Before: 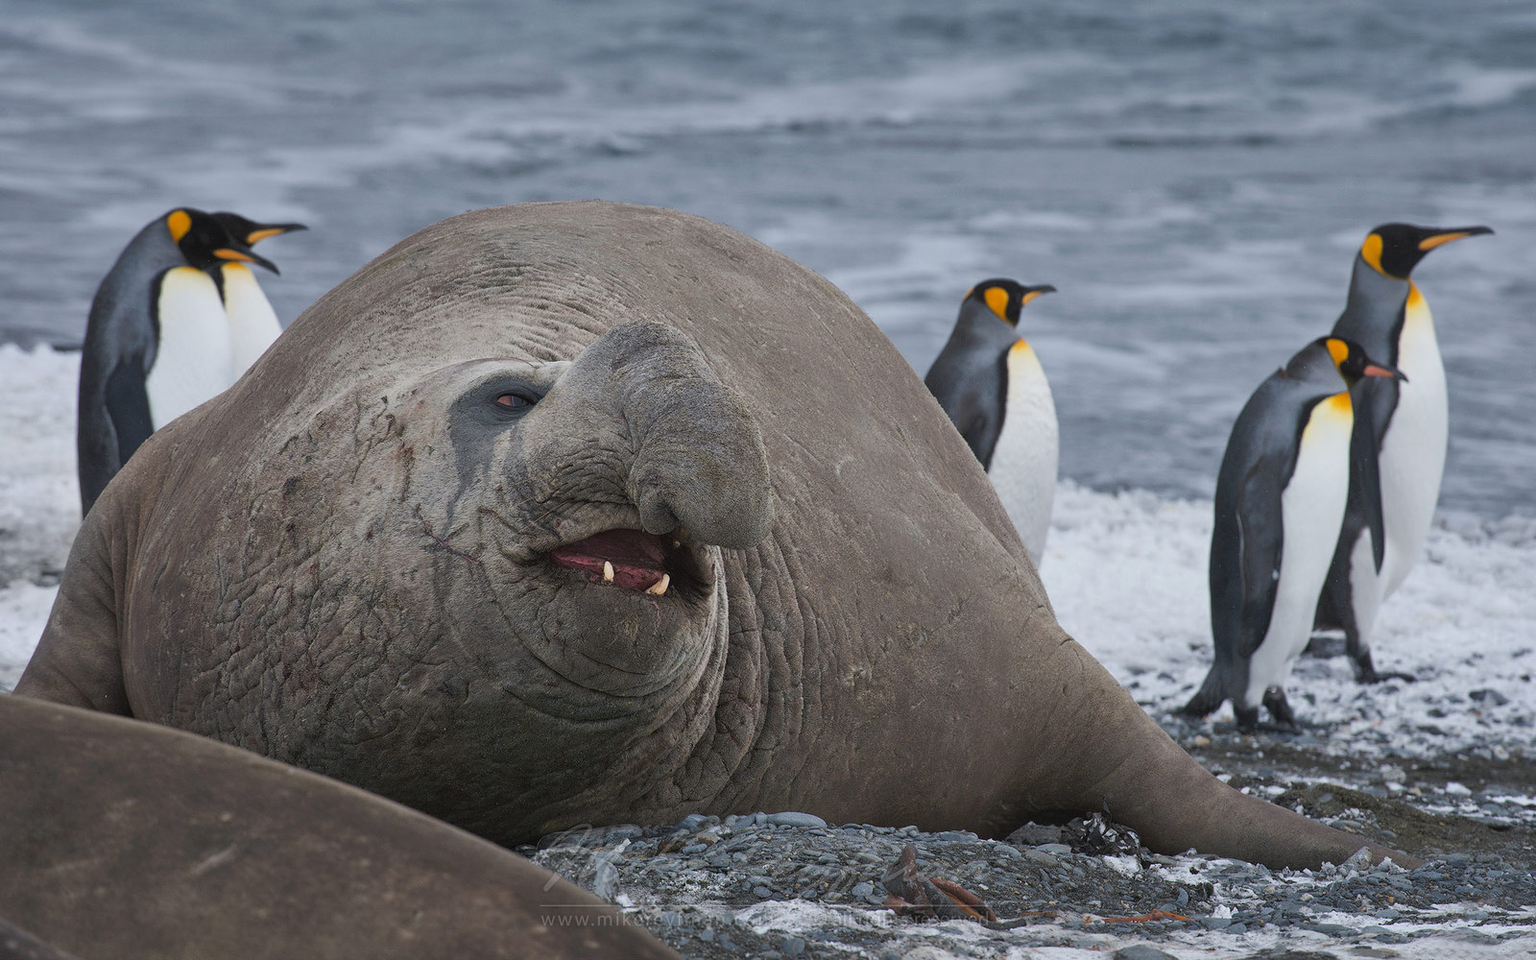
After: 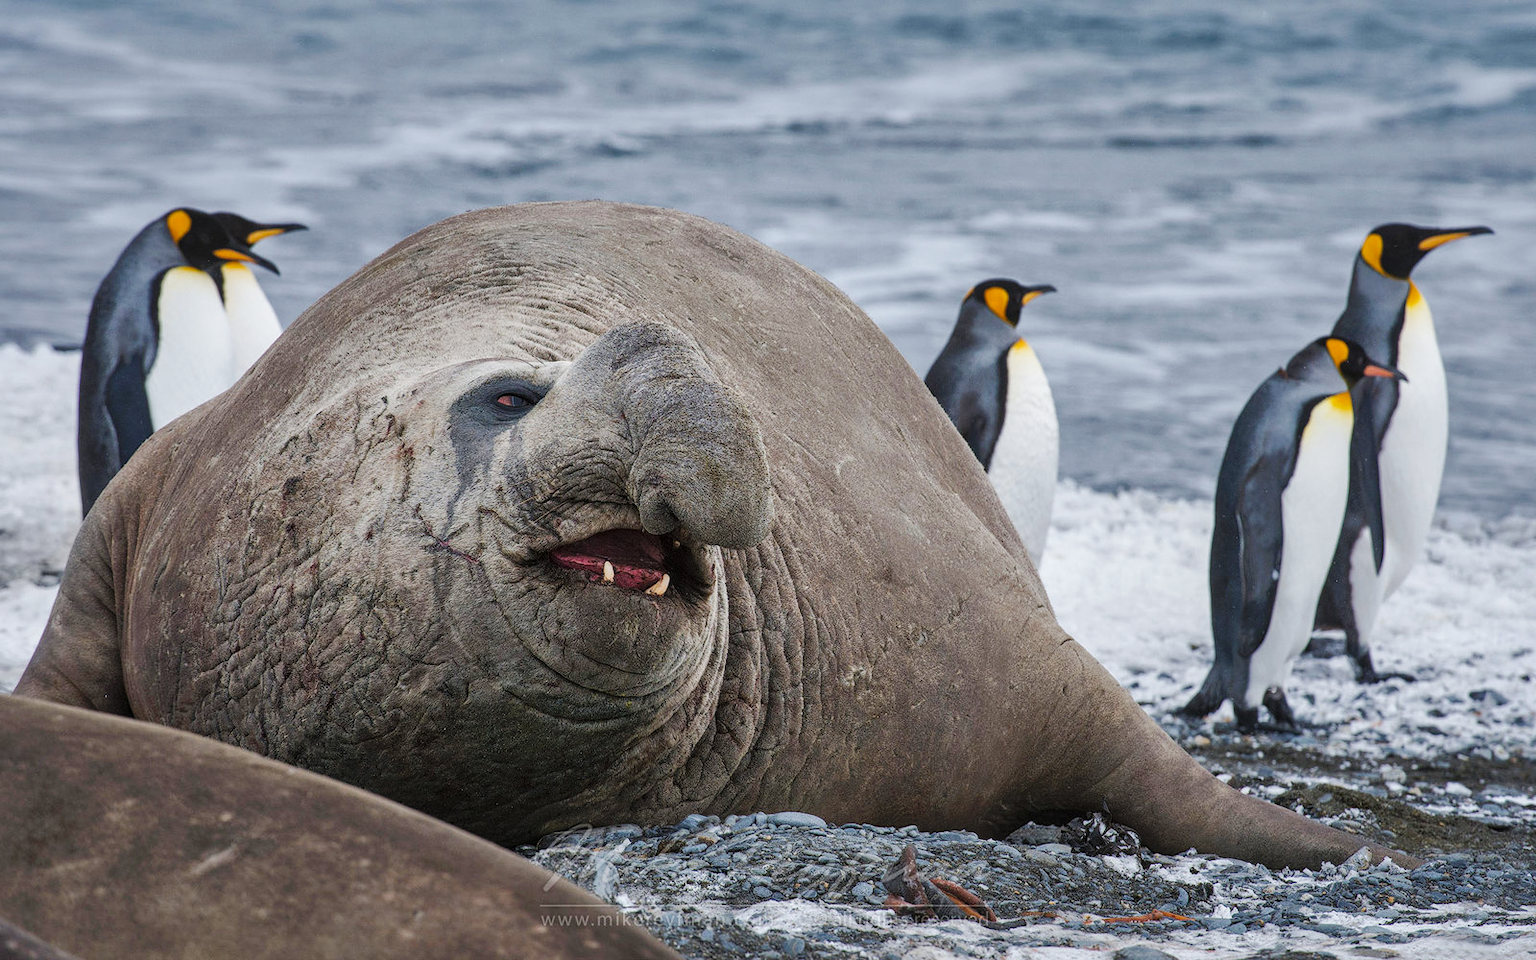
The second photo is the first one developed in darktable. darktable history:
local contrast: on, module defaults
base curve: curves: ch0 [(0, 0) (0.036, 0.025) (0.121, 0.166) (0.206, 0.329) (0.605, 0.79) (1, 1)], preserve colors none
shadows and highlights: on, module defaults
